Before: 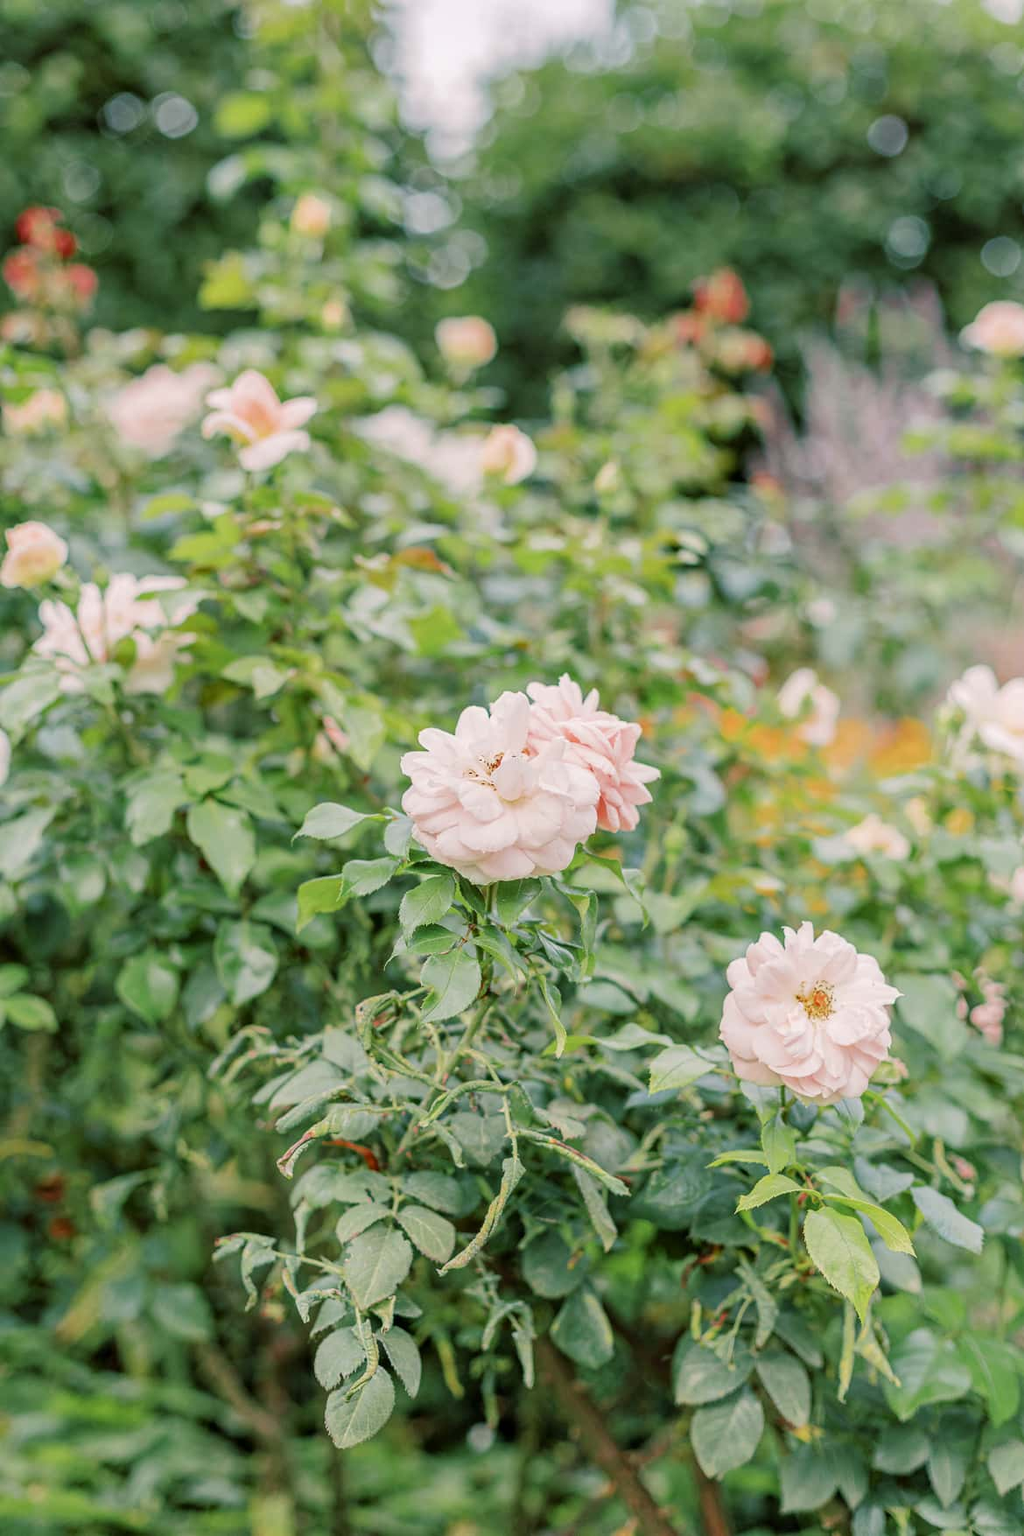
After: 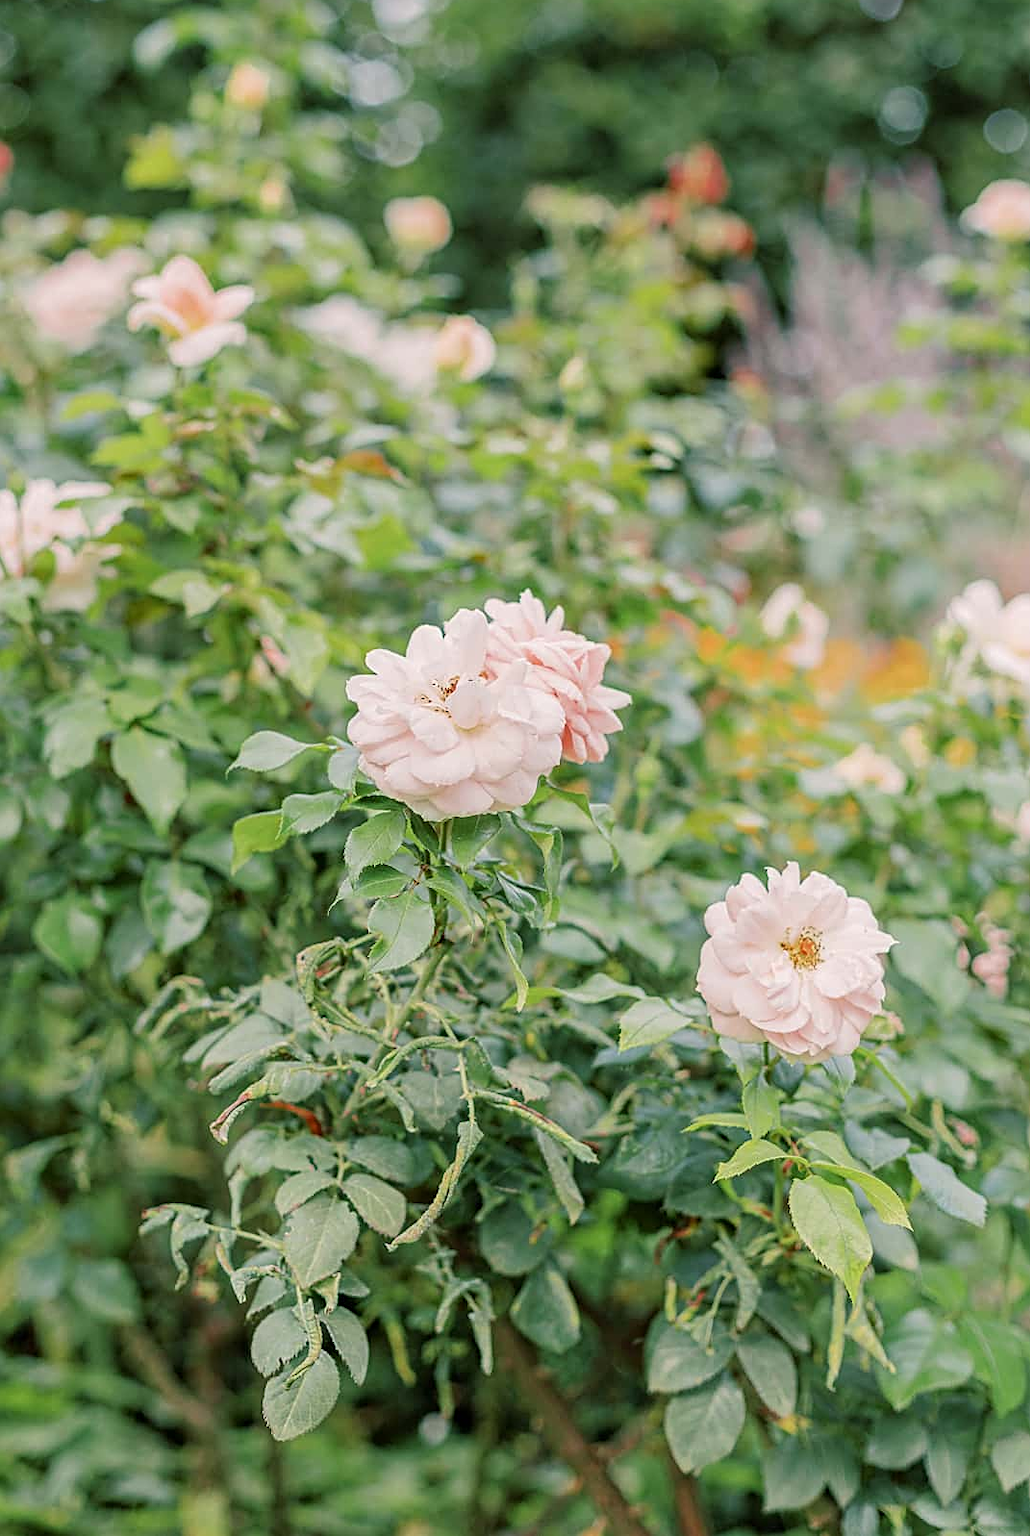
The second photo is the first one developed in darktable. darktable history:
crop and rotate: left 8.379%, top 8.99%
sharpen: on, module defaults
